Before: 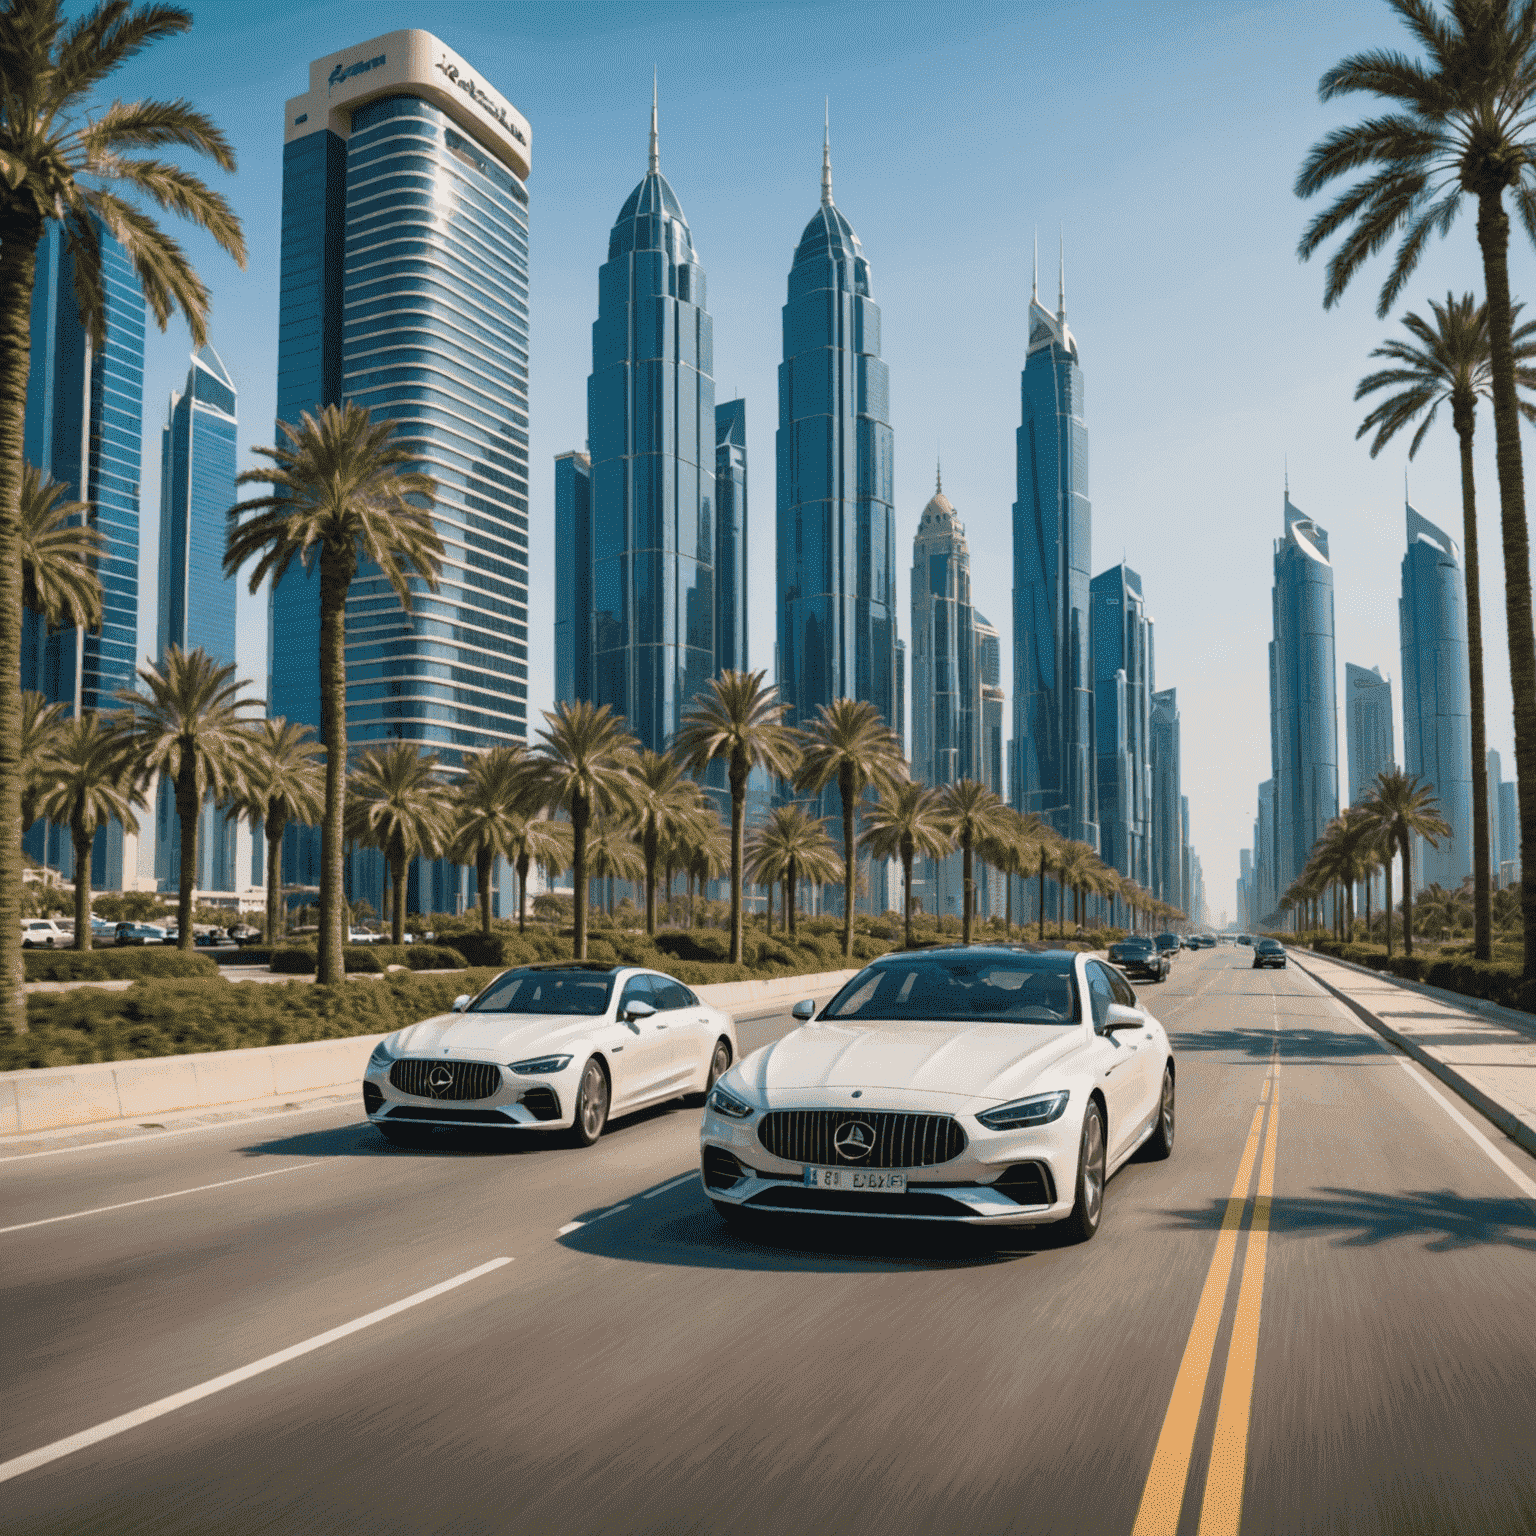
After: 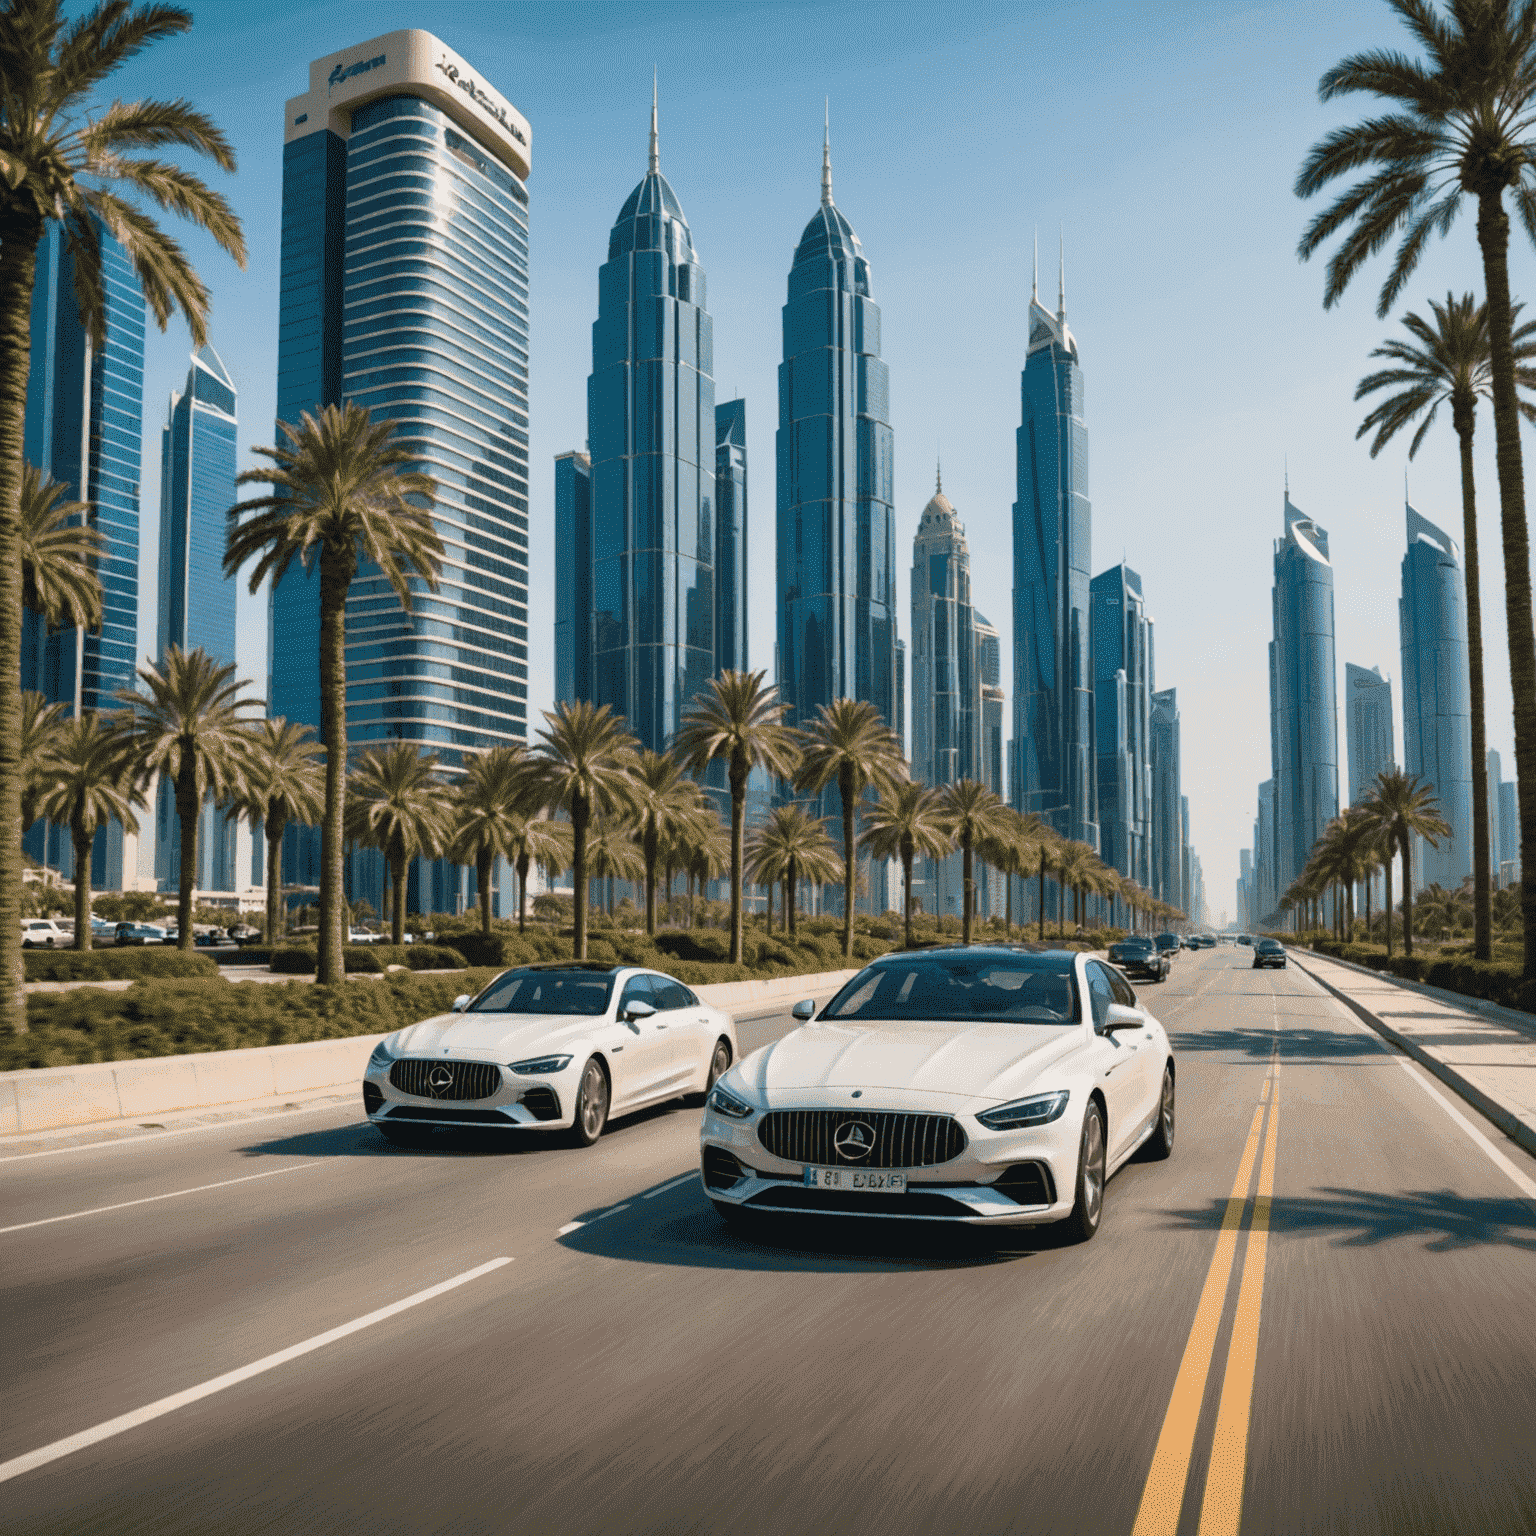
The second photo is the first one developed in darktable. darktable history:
contrast brightness saturation: contrast 0.085, saturation 0.018
